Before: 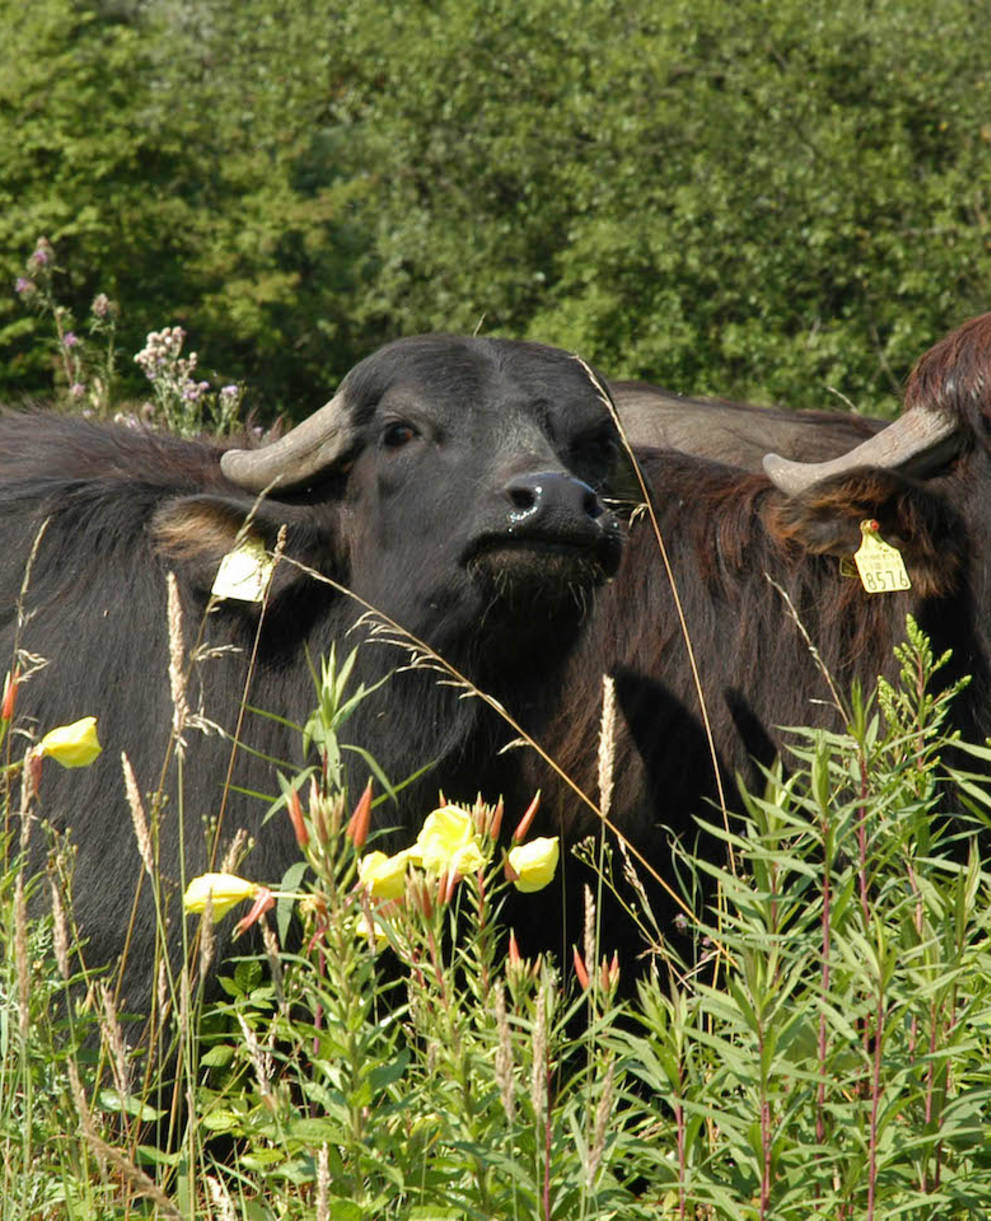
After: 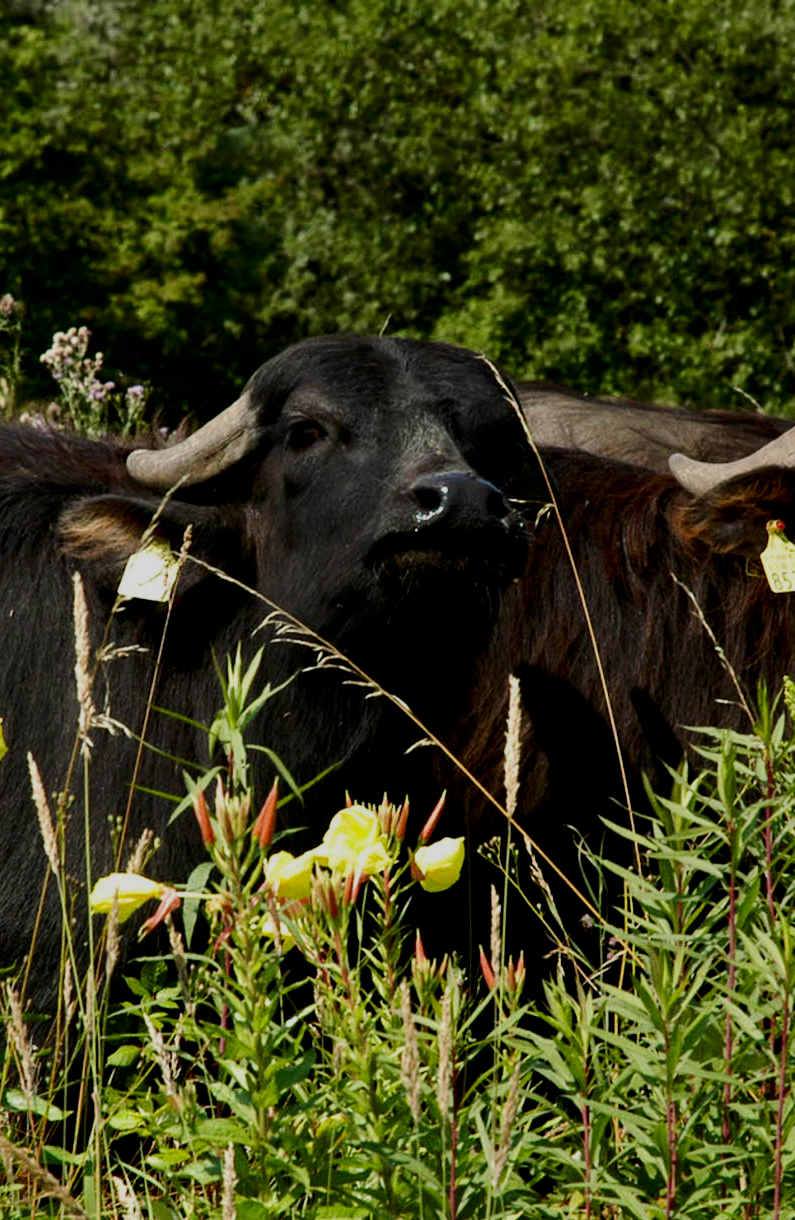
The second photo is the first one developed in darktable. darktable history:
contrast brightness saturation: contrast 0.099, brightness -0.273, saturation 0.141
crop and rotate: left 9.511%, right 10.241%
filmic rgb: black relative exposure -7.5 EV, white relative exposure 5 EV, hardness 3.31, contrast 1.301
